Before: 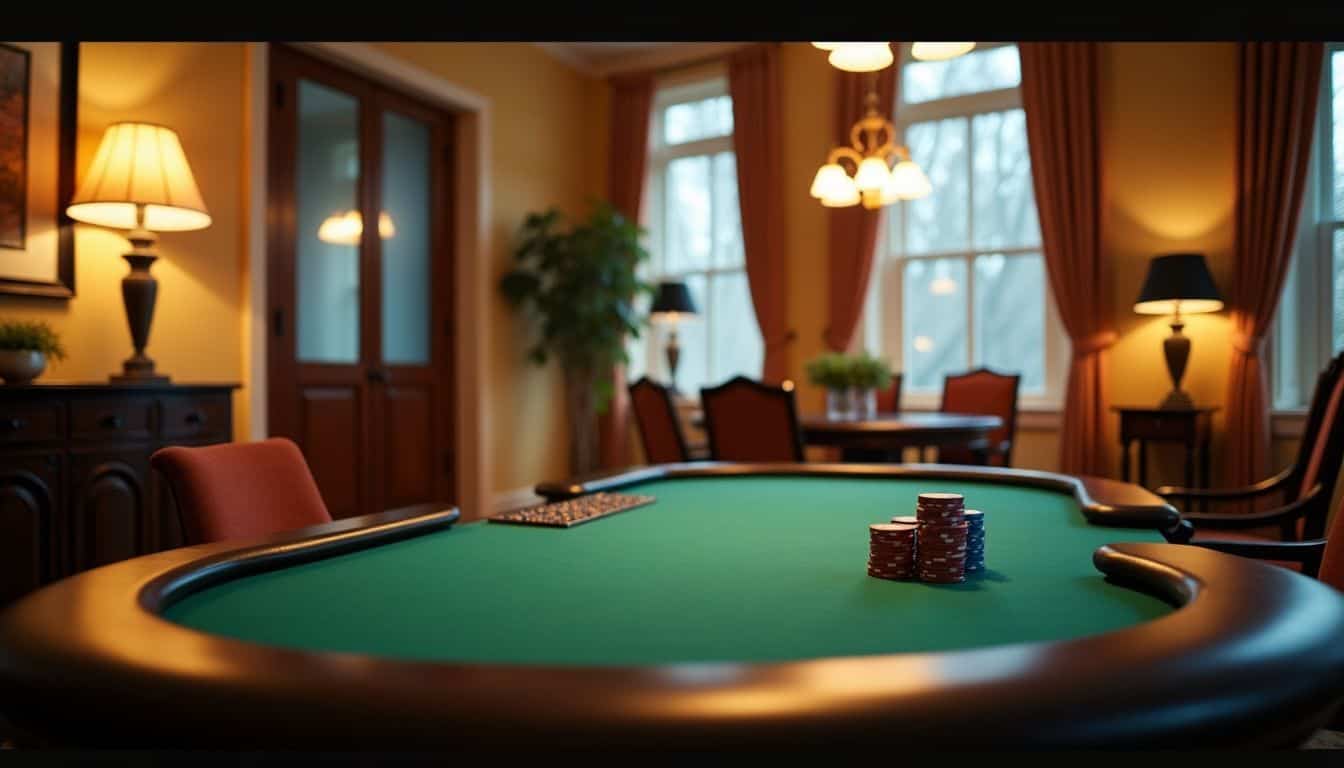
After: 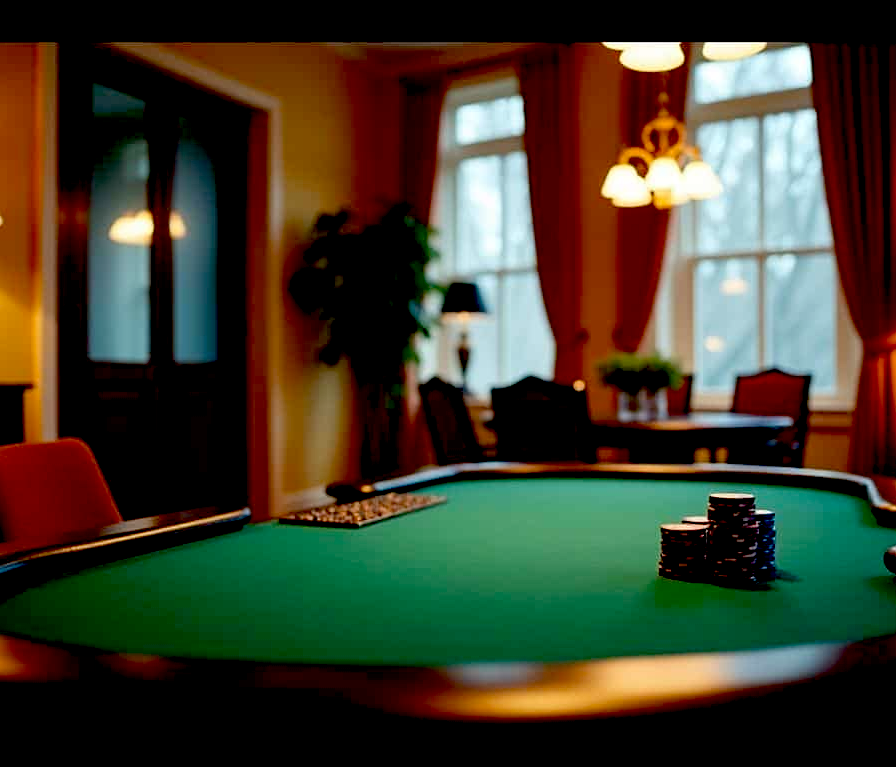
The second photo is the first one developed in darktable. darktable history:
exposure: black level correction 0.048, exposure 0.013 EV, compensate highlight preservation false
crop and rotate: left 15.621%, right 17.711%
sharpen: amount 0.206
